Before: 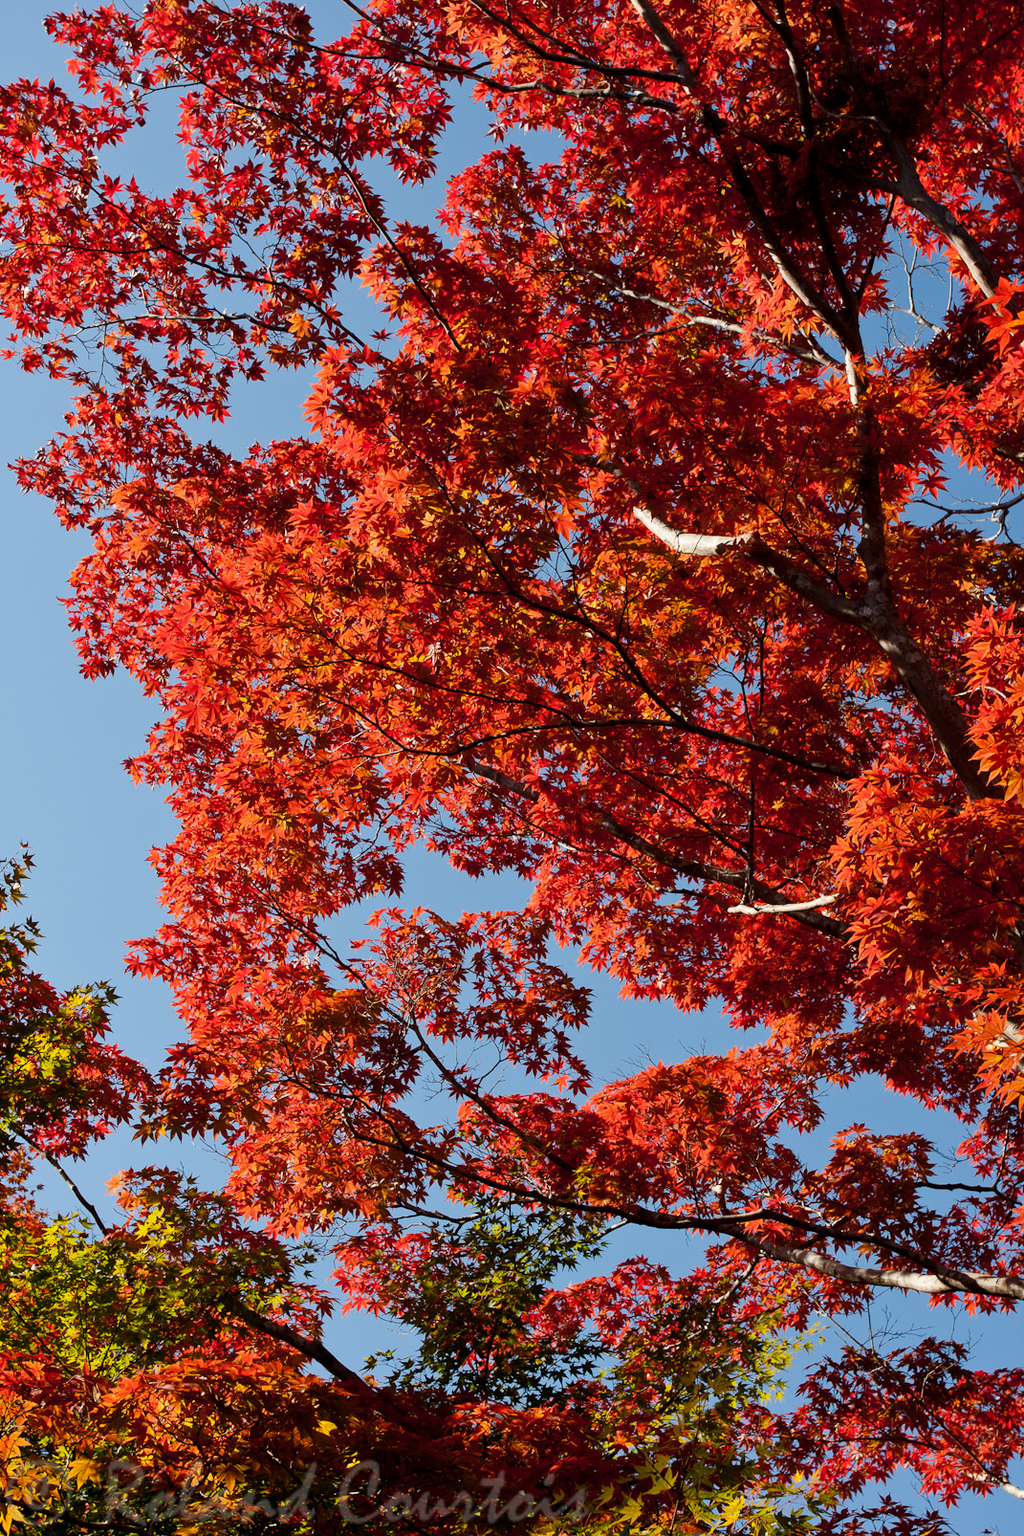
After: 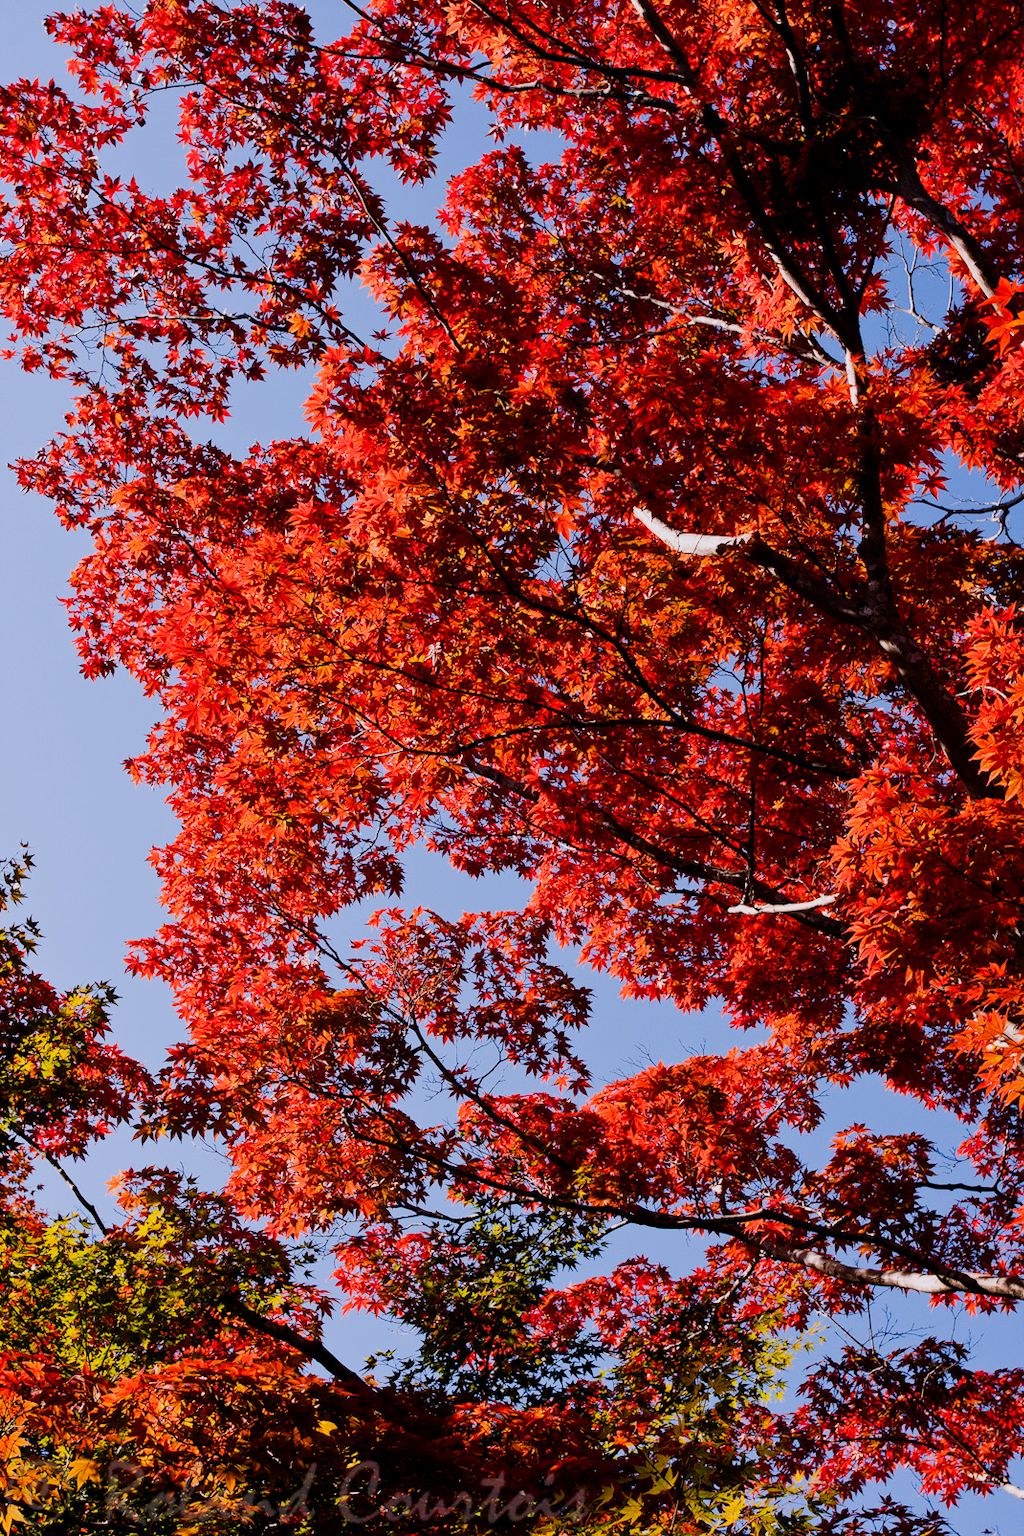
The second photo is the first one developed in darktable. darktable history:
sigmoid: contrast 1.54, target black 0
white balance: red 1.066, blue 1.119
